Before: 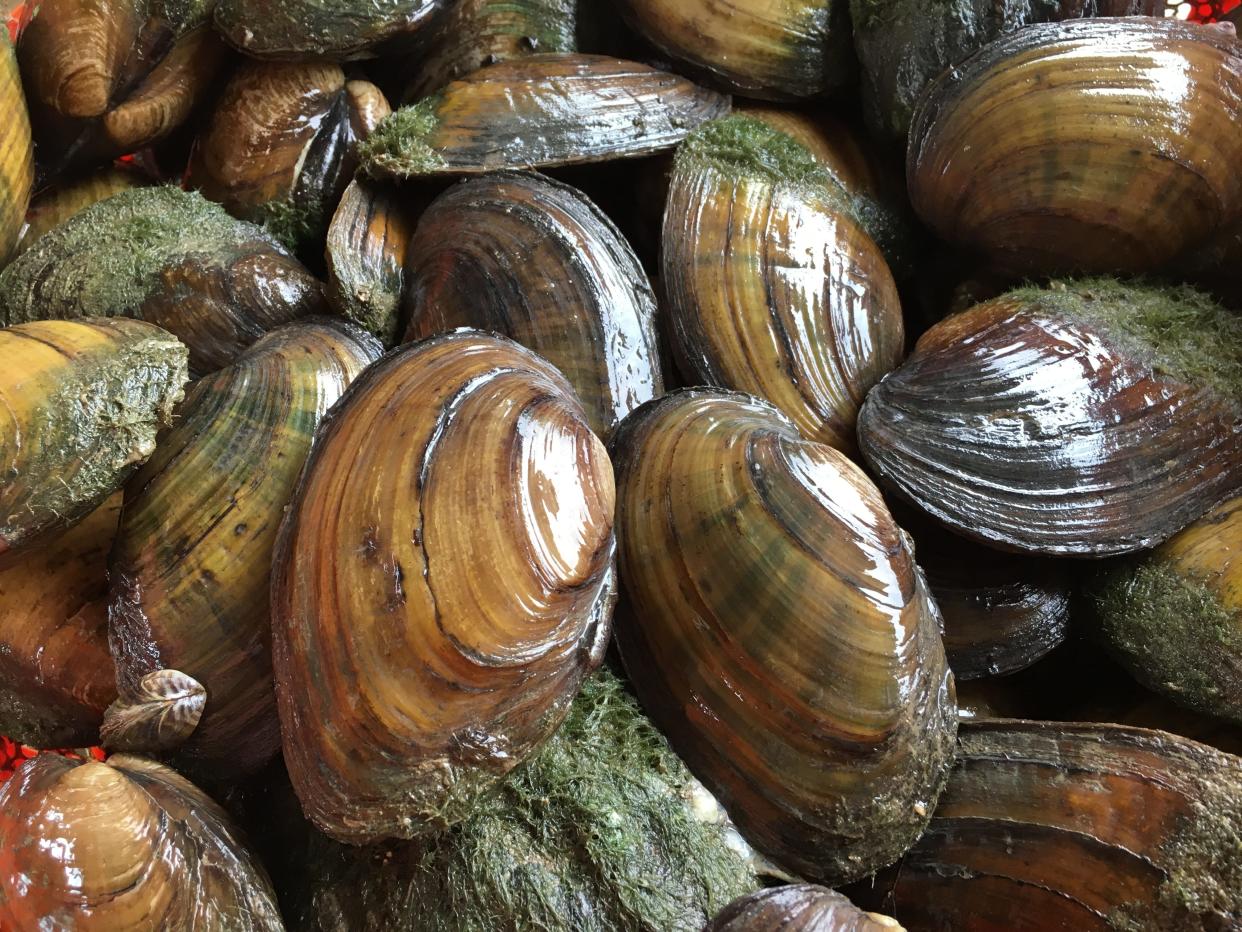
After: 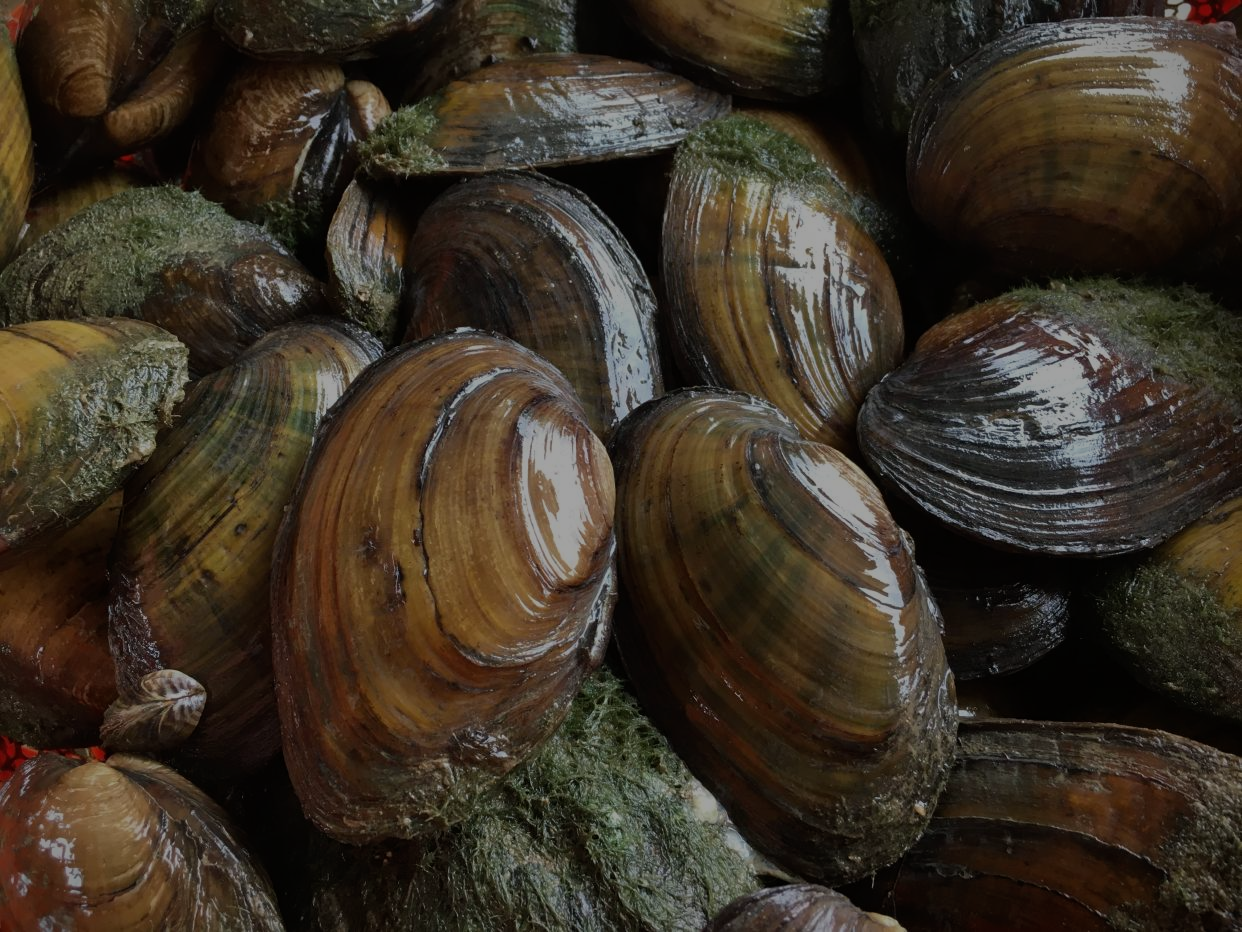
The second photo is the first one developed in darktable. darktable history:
vignetting: fall-off start 97.23%, saturation -0.024, center (-0.033, -0.042), width/height ratio 1.179, unbound false
exposure: exposure -1.468 EV, compensate highlight preservation false
